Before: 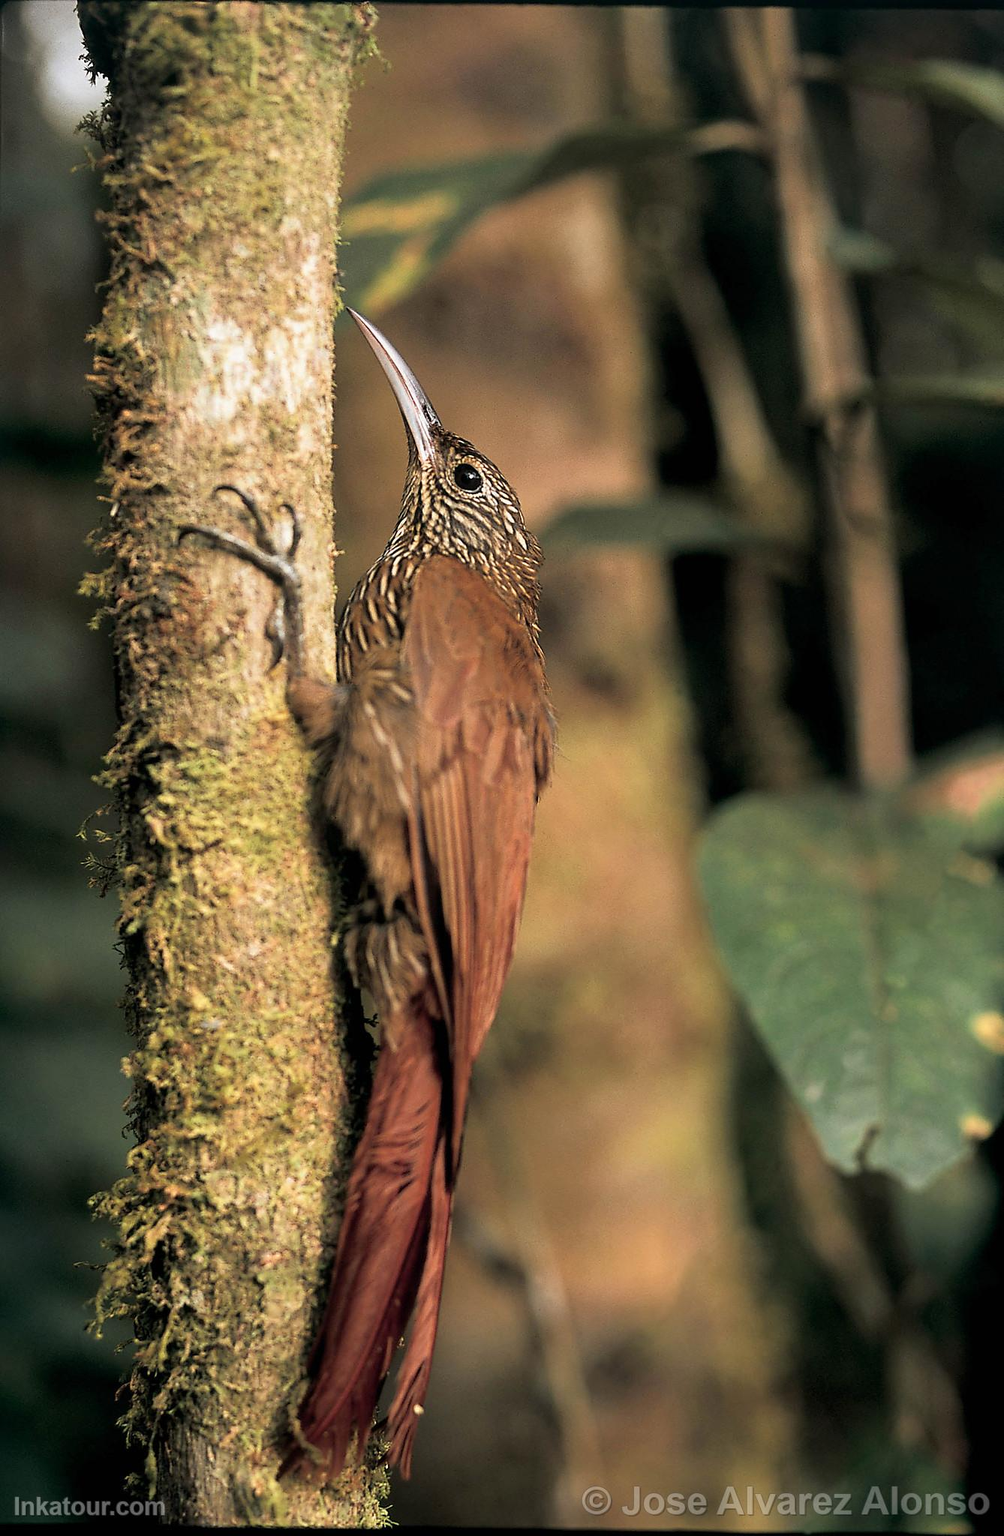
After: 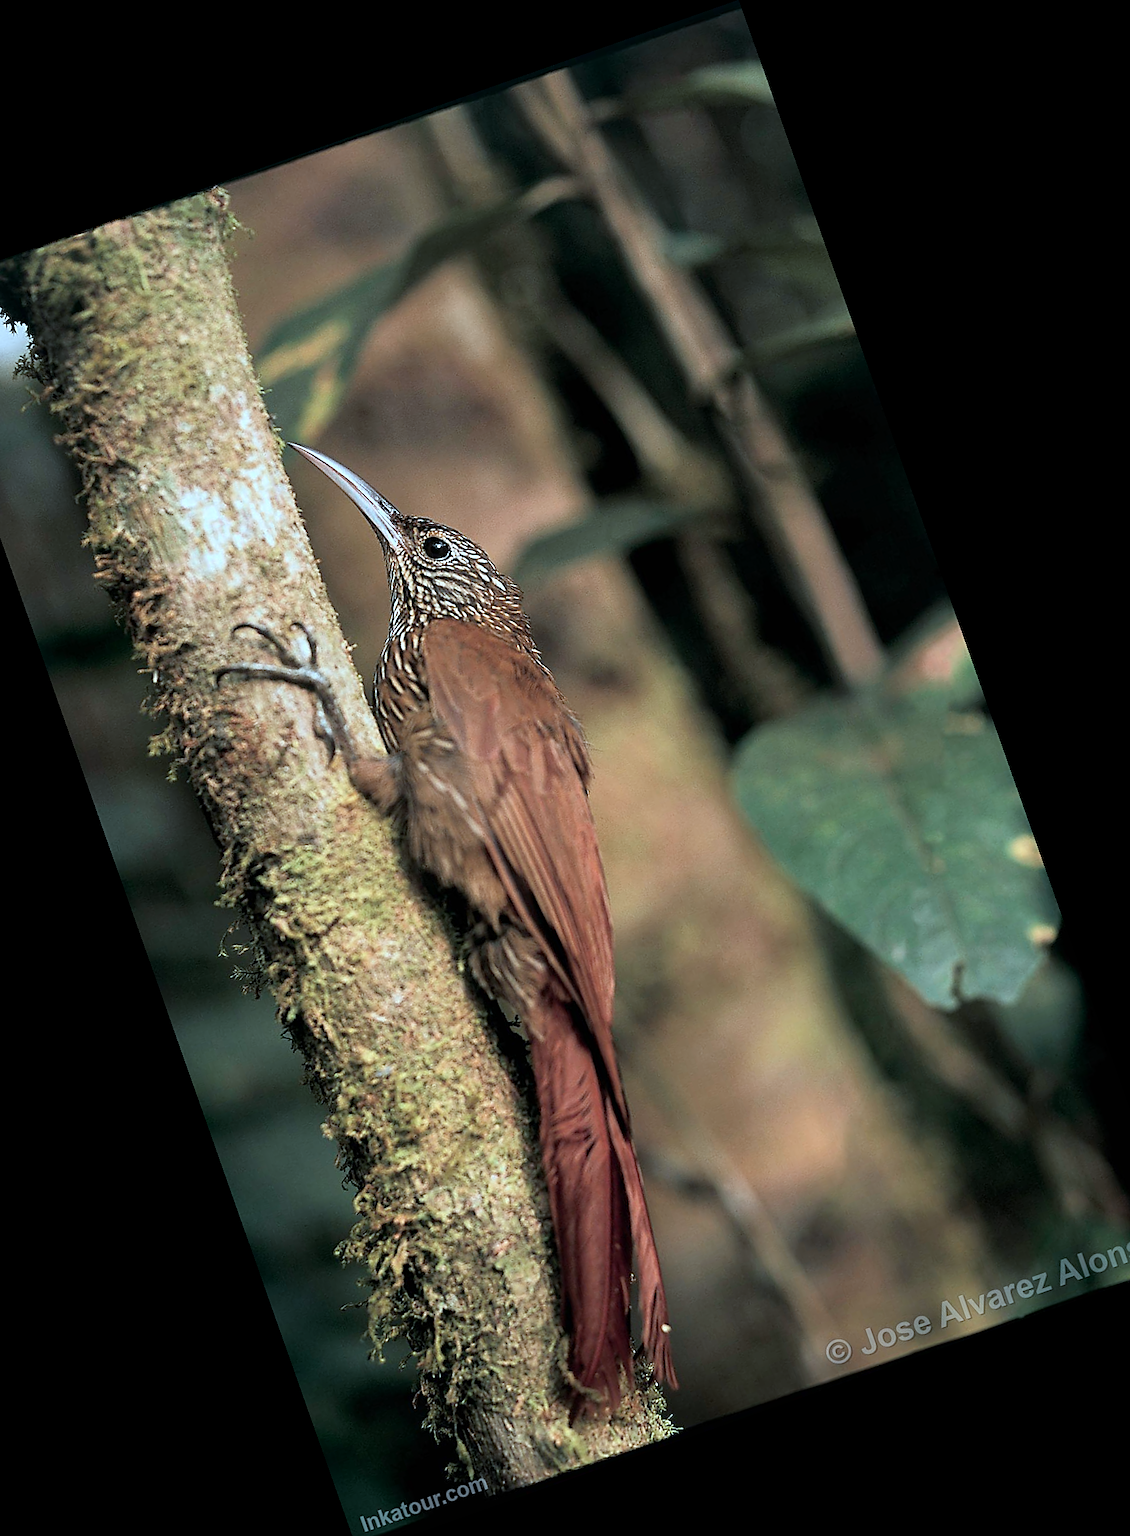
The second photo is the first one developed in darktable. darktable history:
sharpen: on, module defaults
color correction: highlights a* -9.73, highlights b* -21.22
crop and rotate: angle 19.43°, left 6.812%, right 4.125%, bottom 1.087%
